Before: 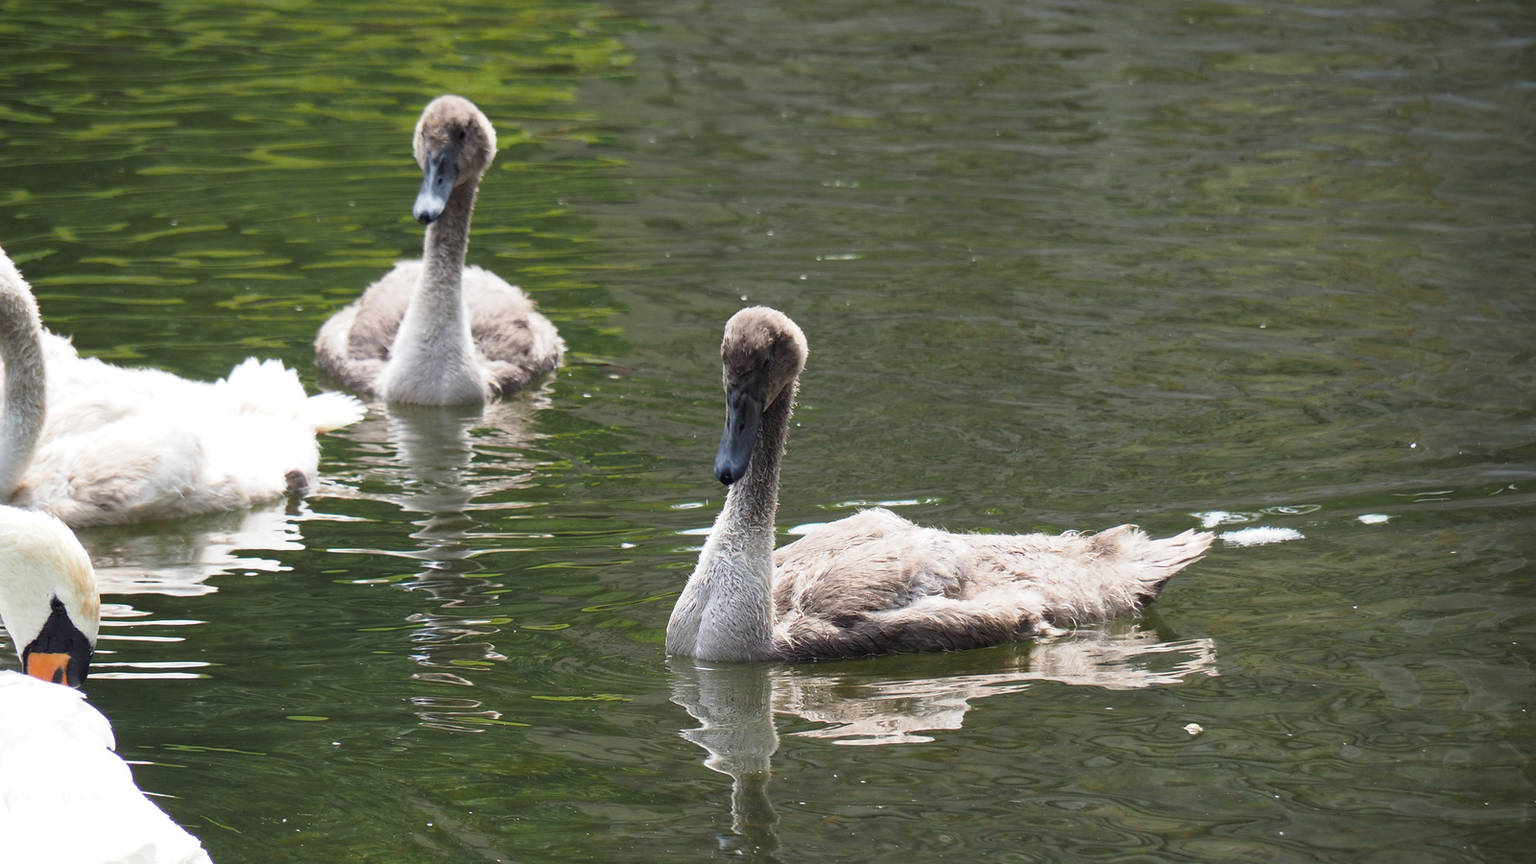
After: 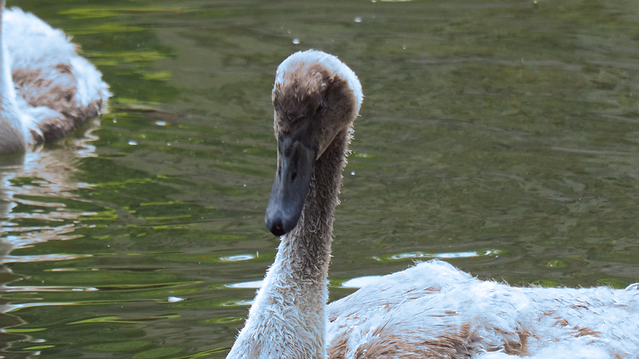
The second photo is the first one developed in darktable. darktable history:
split-toning: shadows › hue 351.18°, shadows › saturation 0.86, highlights › hue 218.82°, highlights › saturation 0.73, balance -19.167
crop: left 30%, top 30%, right 30%, bottom 30%
